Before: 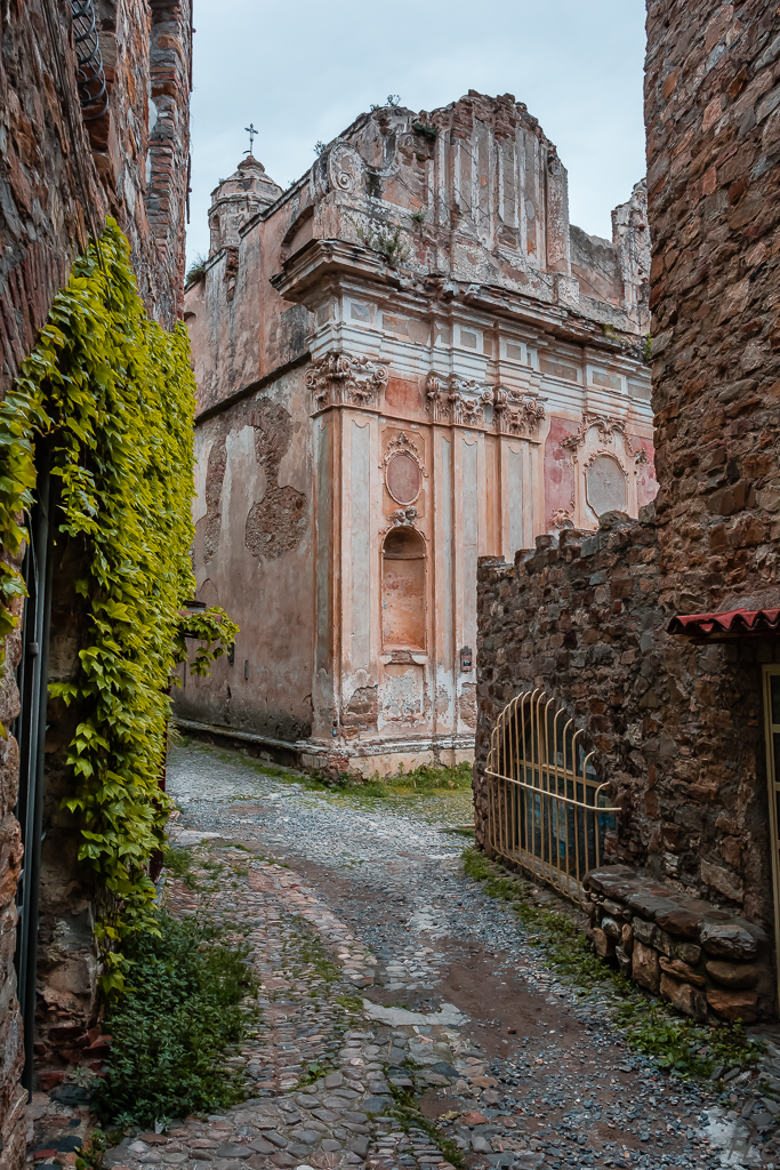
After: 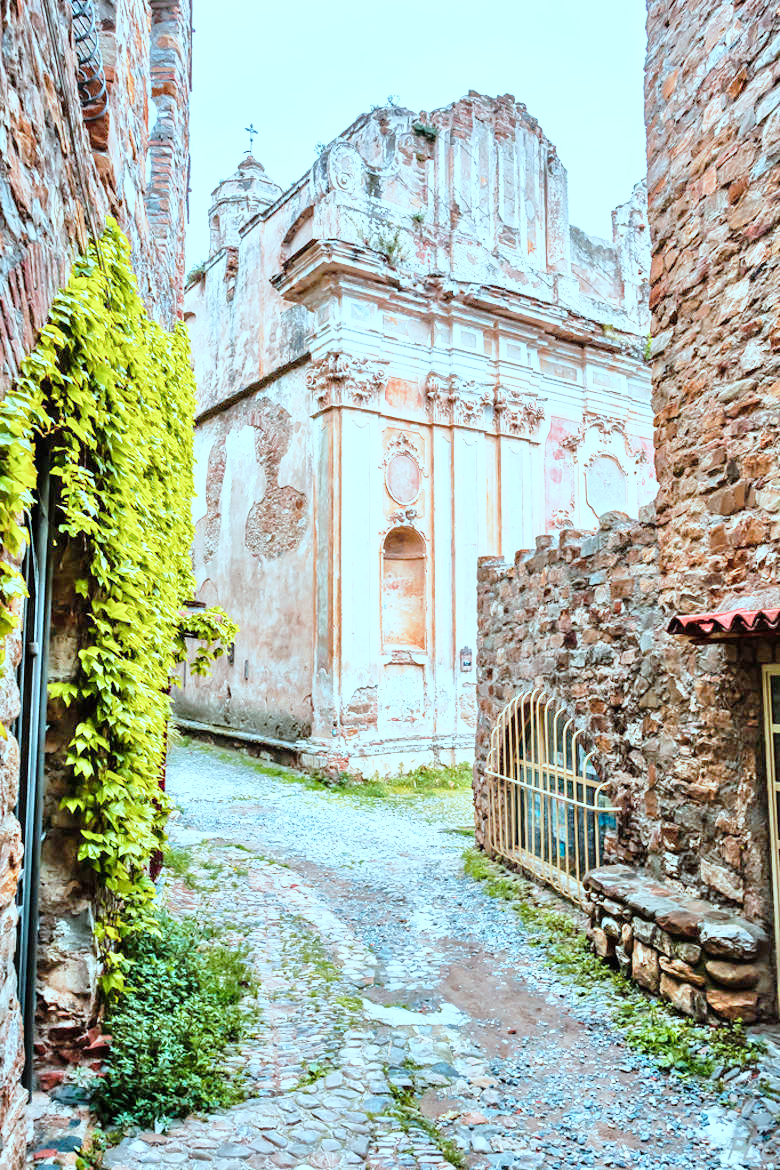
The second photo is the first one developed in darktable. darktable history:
base curve: curves: ch0 [(0, 0) (0.012, 0.01) (0.073, 0.168) (0.31, 0.711) (0.645, 0.957) (1, 1)], preserve colors none
tone equalizer: -8 EV 1.97 EV, -7 EV 2 EV, -6 EV 2 EV, -5 EV 1.99 EV, -4 EV 1.96 EV, -3 EV 1.49 EV, -2 EV 0.971 EV, -1 EV 0.52 EV
color correction: highlights a* -11.55, highlights b* -15.04
